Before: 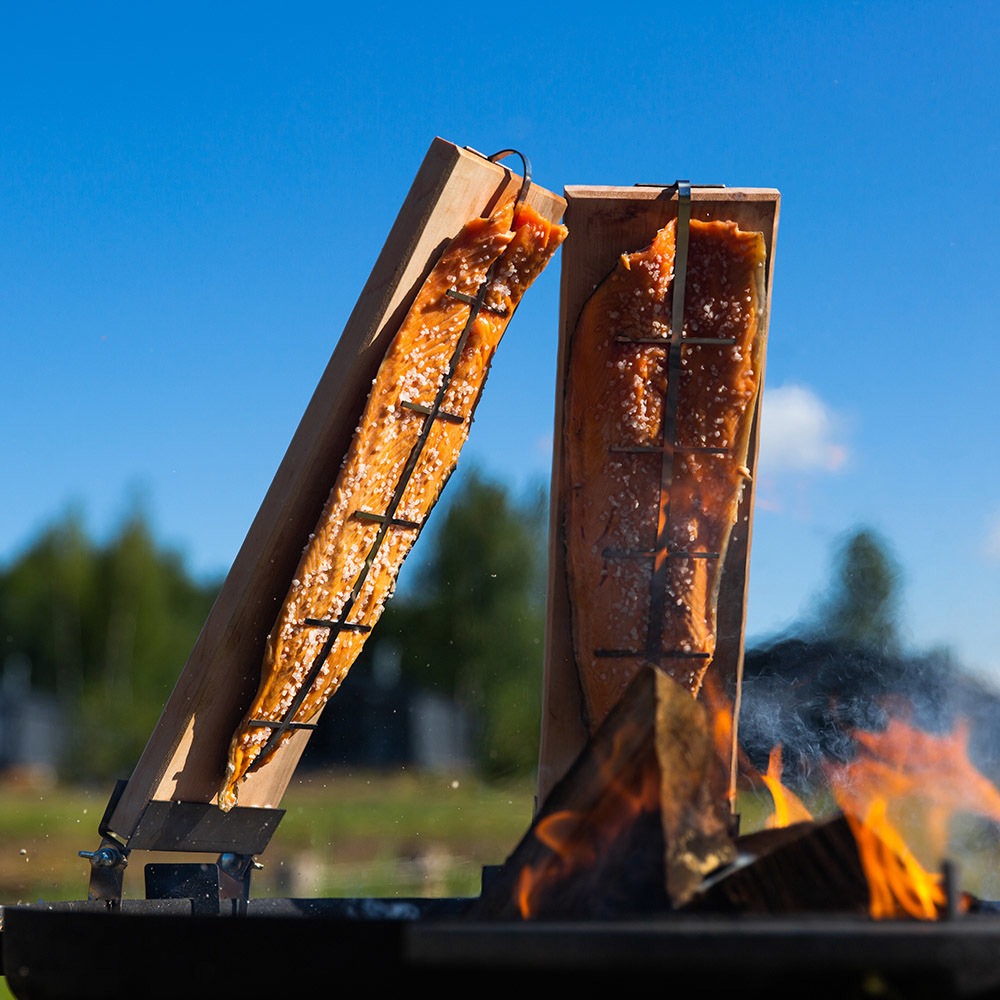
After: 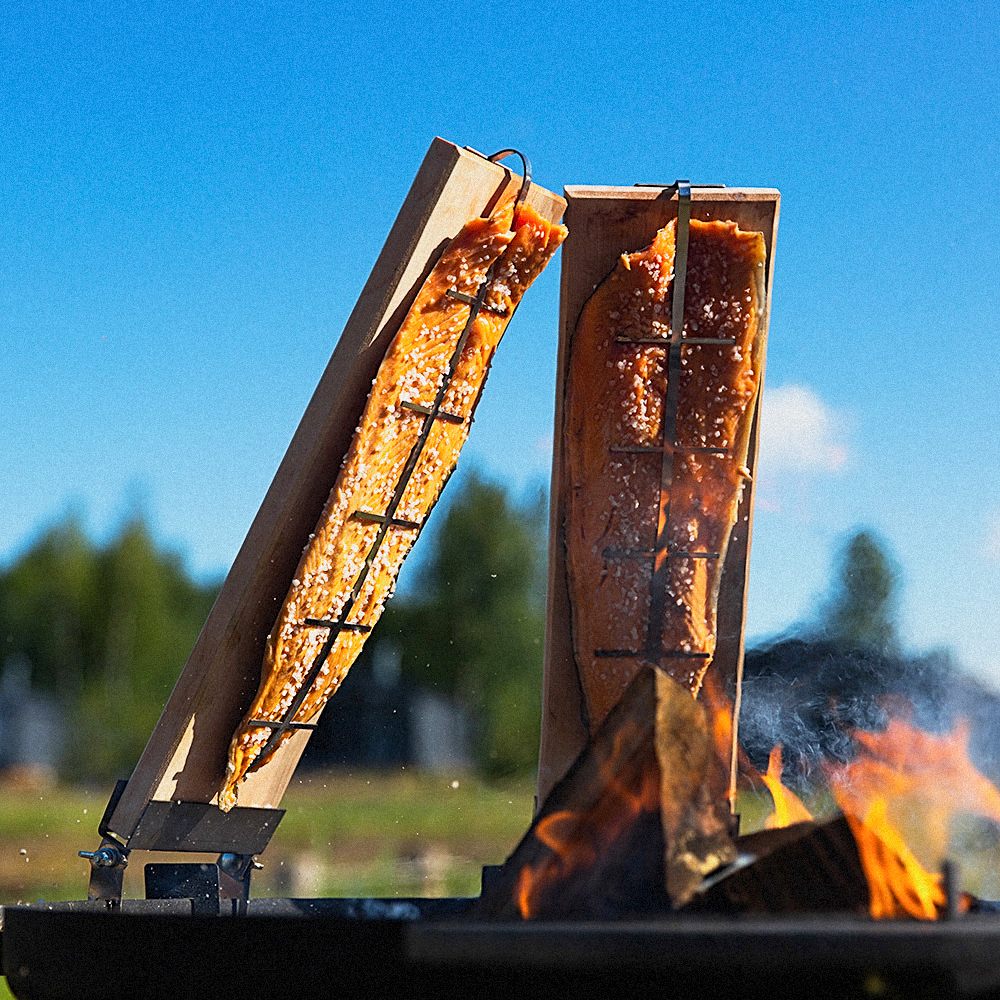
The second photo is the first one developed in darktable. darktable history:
base curve: curves: ch0 [(0, 0) (0.088, 0.125) (0.176, 0.251) (0.354, 0.501) (0.613, 0.749) (1, 0.877)], preserve colors none
sharpen: on, module defaults
grain: mid-tones bias 0%
